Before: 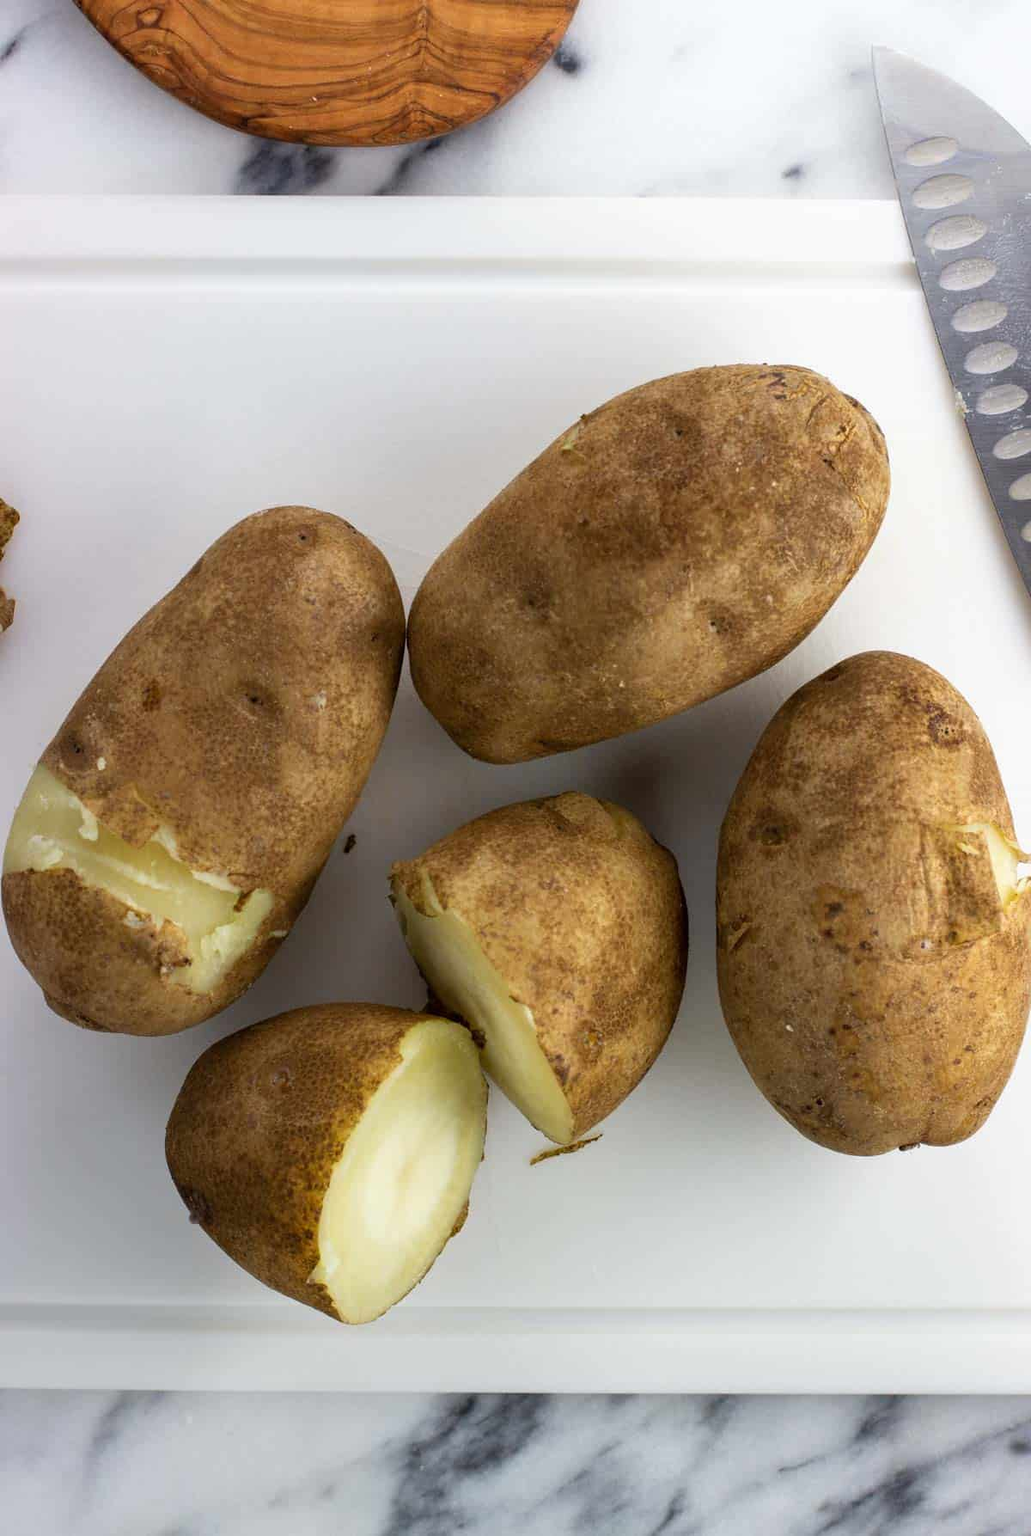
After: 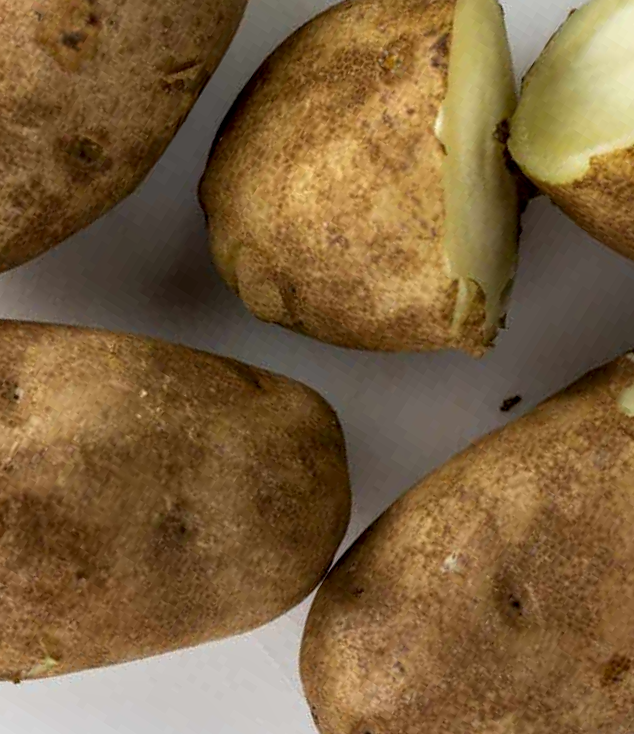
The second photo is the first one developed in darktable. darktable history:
crop and rotate: angle 148.05°, left 9.097%, top 15.601%, right 4.375%, bottom 17.108%
local contrast: on, module defaults
